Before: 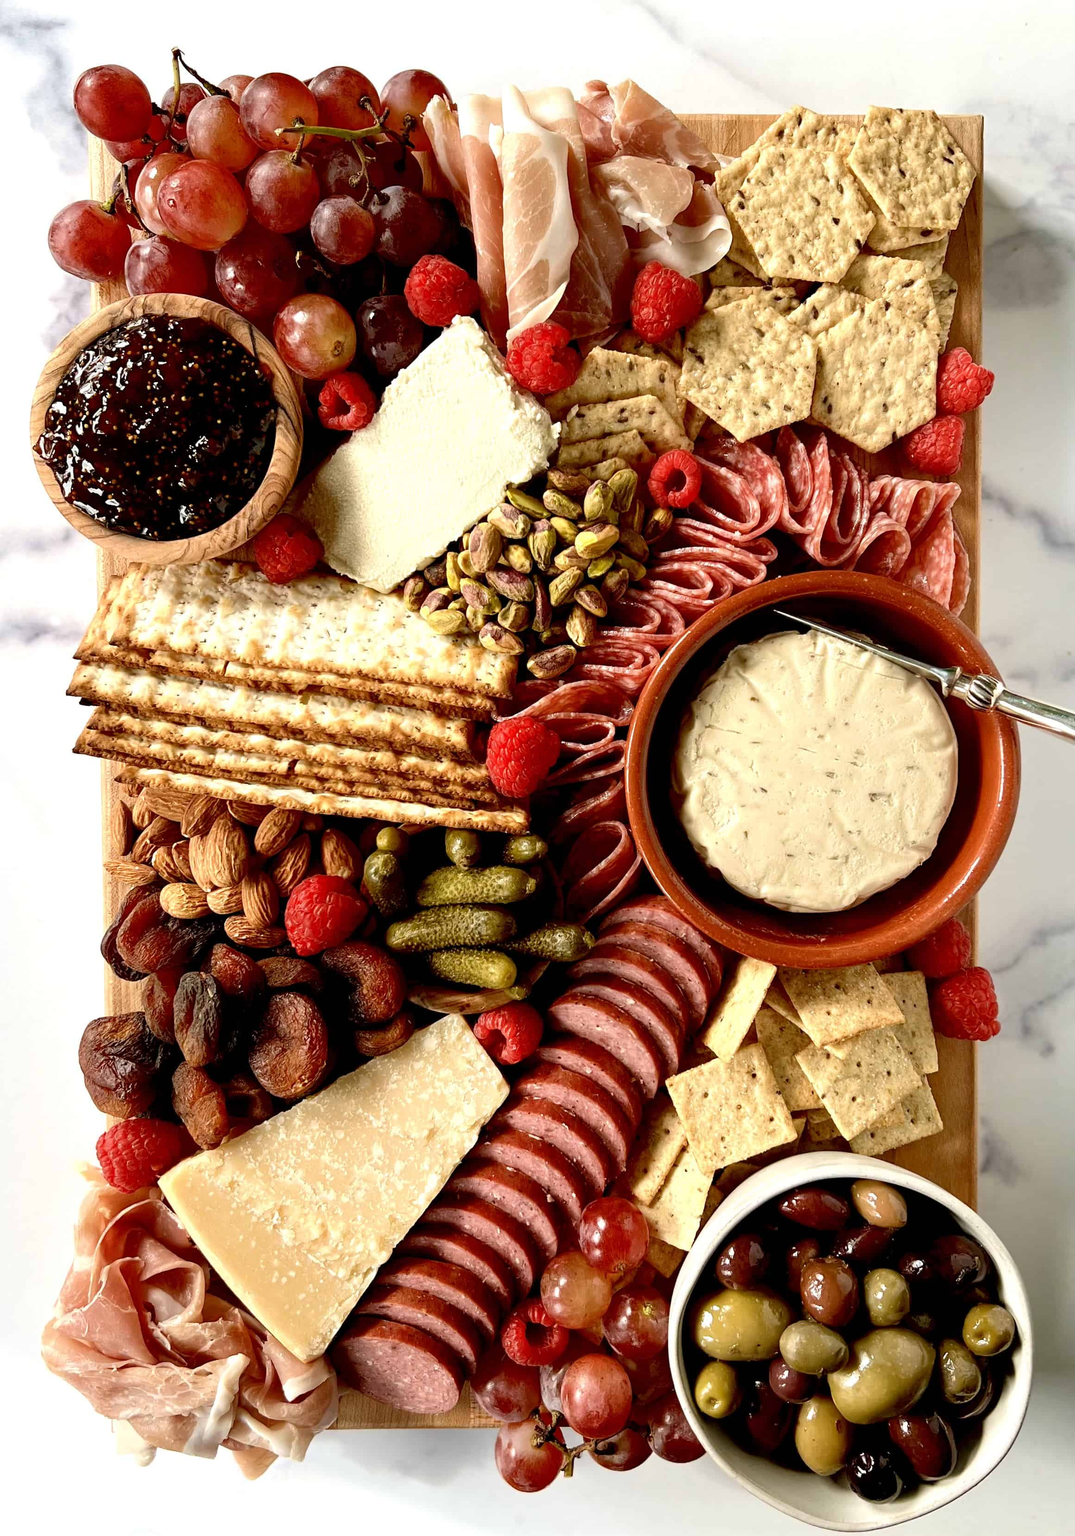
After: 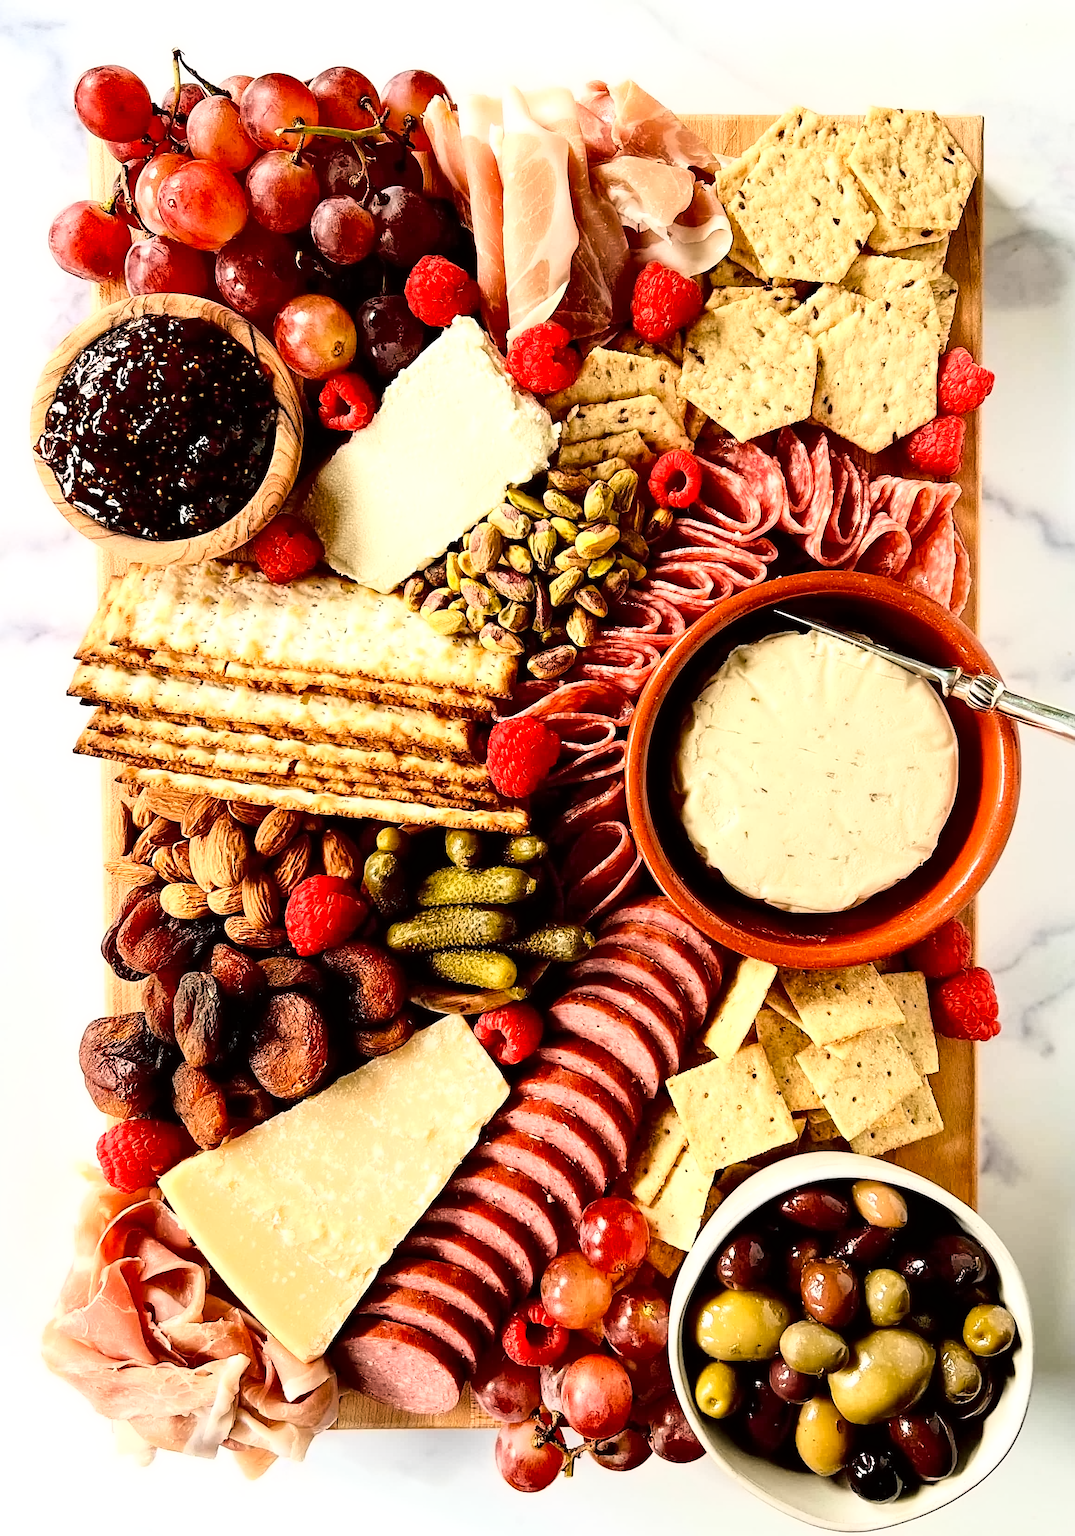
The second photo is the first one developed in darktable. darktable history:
base curve: curves: ch0 [(0, 0) (0.028, 0.03) (0.121, 0.232) (0.46, 0.748) (0.859, 0.968) (1, 1)]
sharpen: on, module defaults
haze removal: strength 0.397, distance 0.214, compatibility mode true, adaptive false
contrast equalizer: y [[0.5 ×6], [0.5 ×6], [0.5 ×6], [0 ×6], [0, 0.039, 0.251, 0.29, 0.293, 0.292]]
